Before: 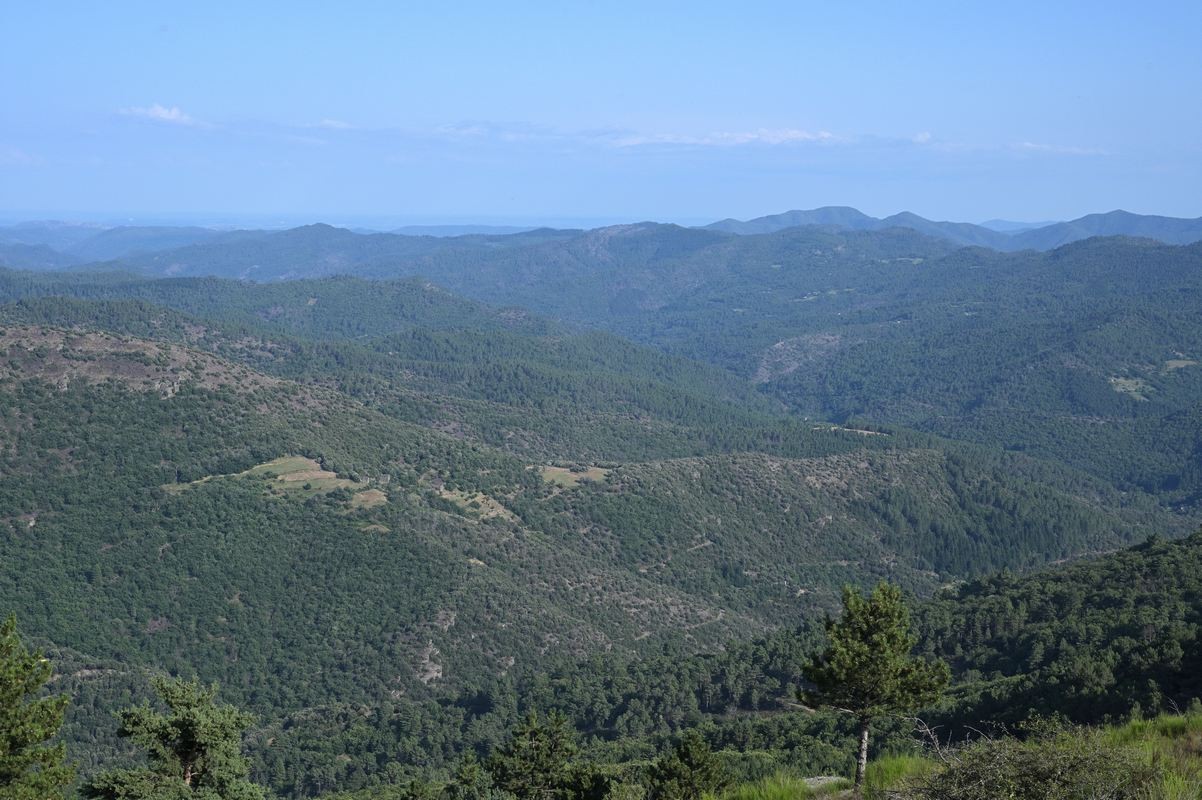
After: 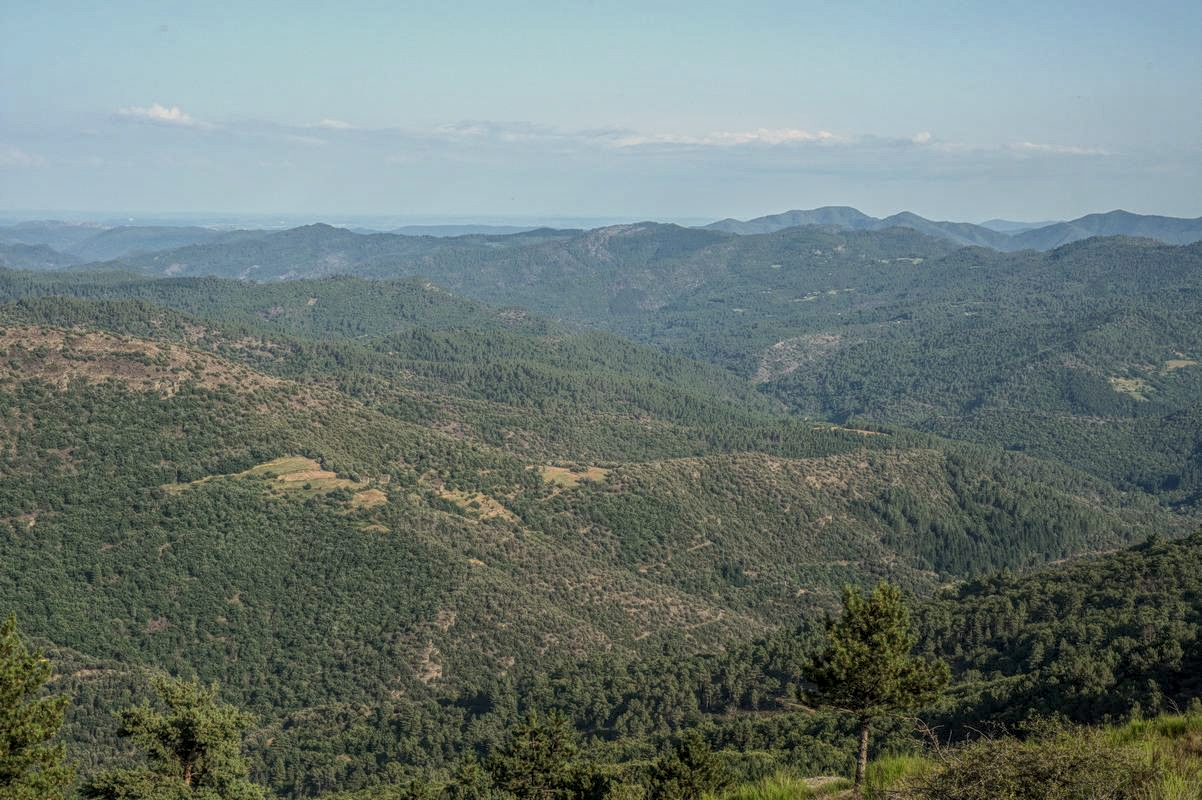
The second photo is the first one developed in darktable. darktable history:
local contrast: highlights 20%, shadows 30%, detail 200%, midtone range 0.2
white balance: red 1.123, blue 0.83
